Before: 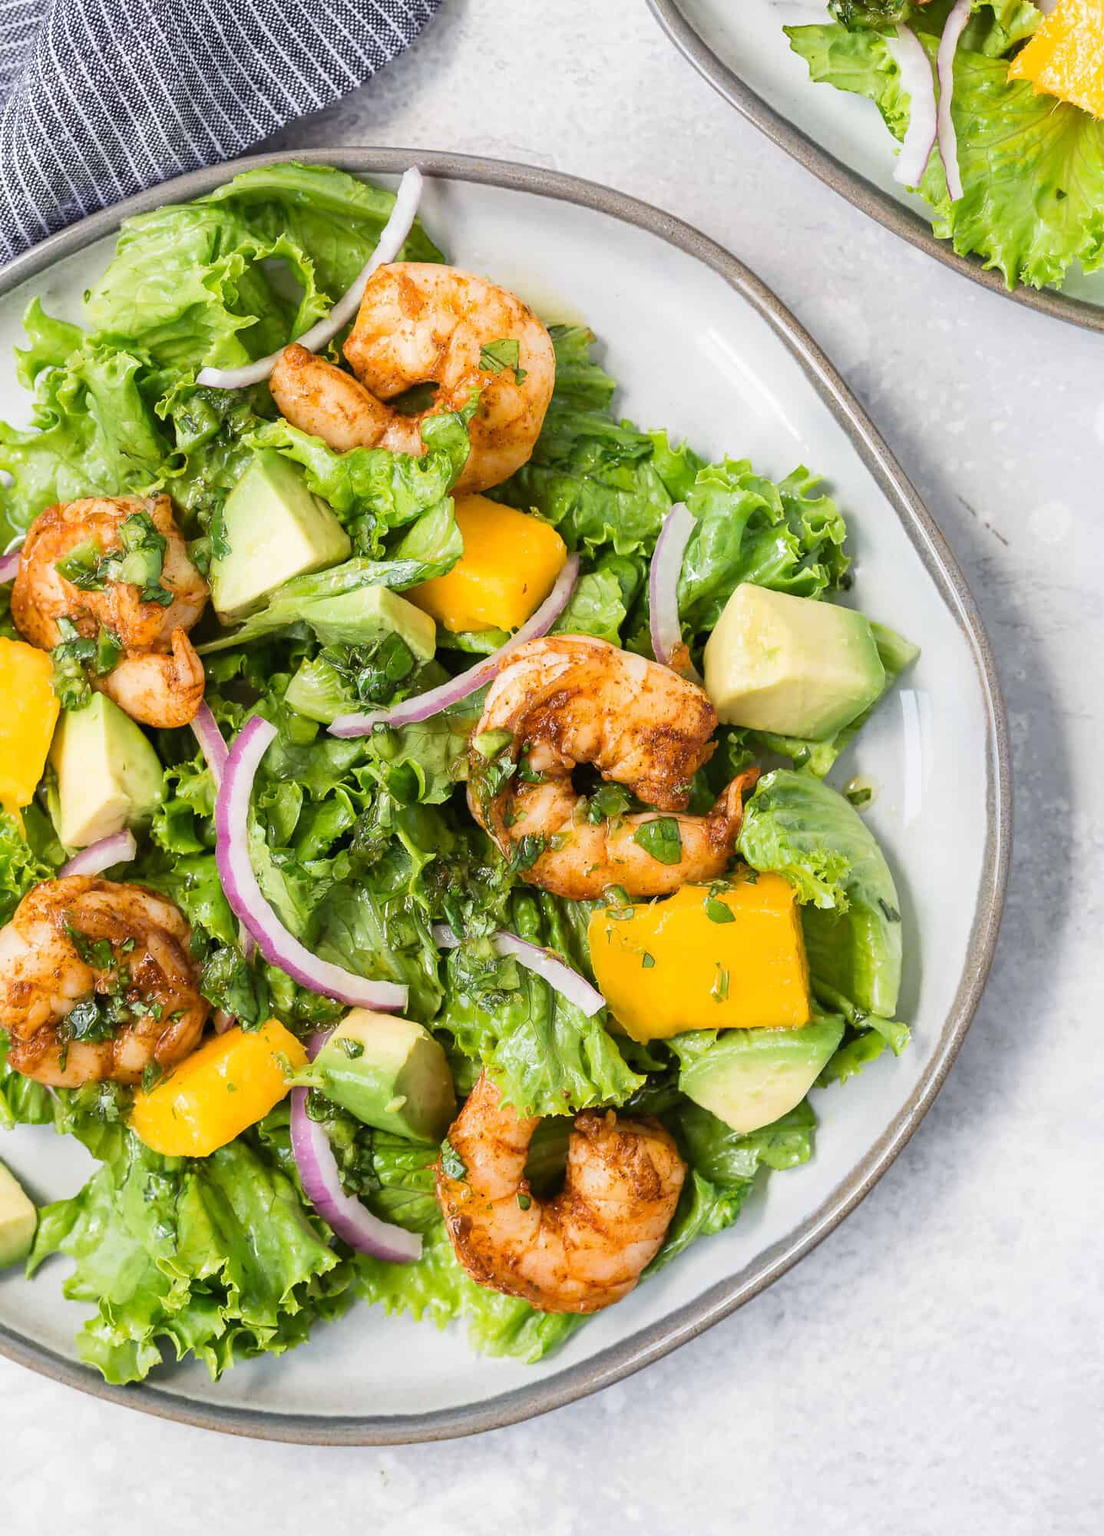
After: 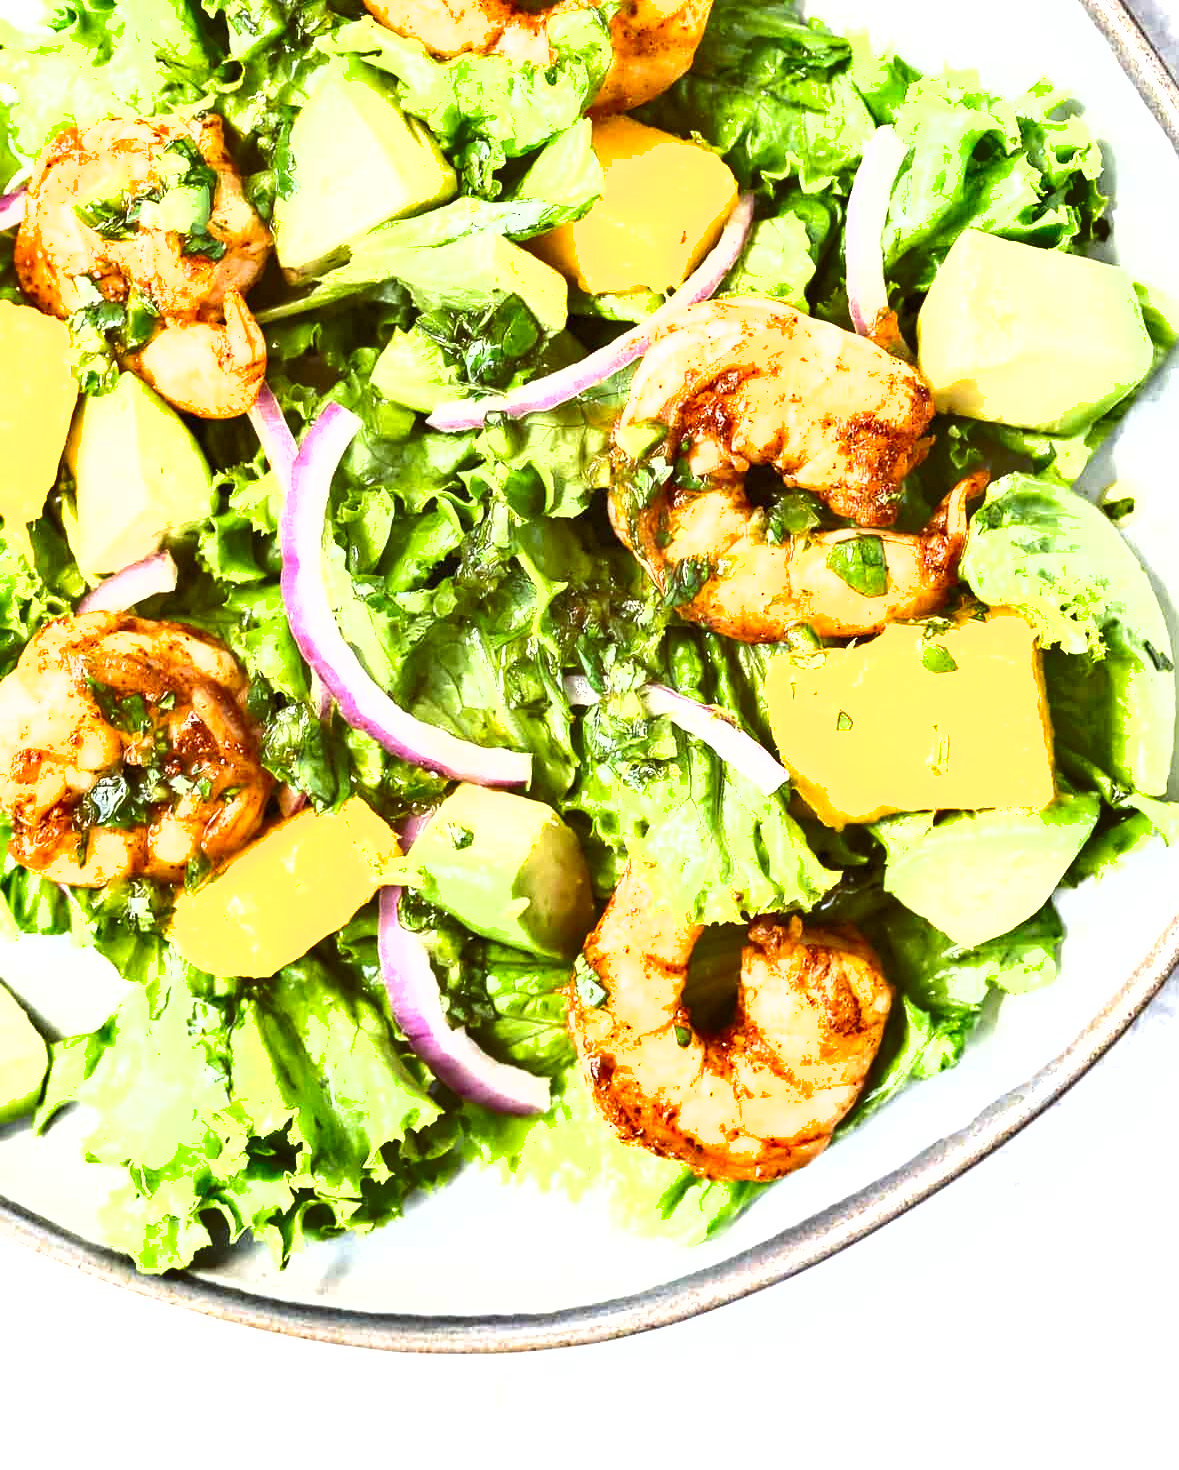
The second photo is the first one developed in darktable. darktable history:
crop: top 26.499%, right 17.948%
exposure: black level correction 0, exposure 1.449 EV, compensate exposure bias true, compensate highlight preservation false
color balance rgb: shadows lift › chroma 9.748%, shadows lift › hue 43.91°, linear chroma grading › shadows -1.606%, linear chroma grading › highlights -14.232%, linear chroma grading › global chroma -9.416%, linear chroma grading › mid-tones -9.916%, perceptual saturation grading › global saturation 30.5%
shadows and highlights: white point adjustment 1.08, soften with gaussian
